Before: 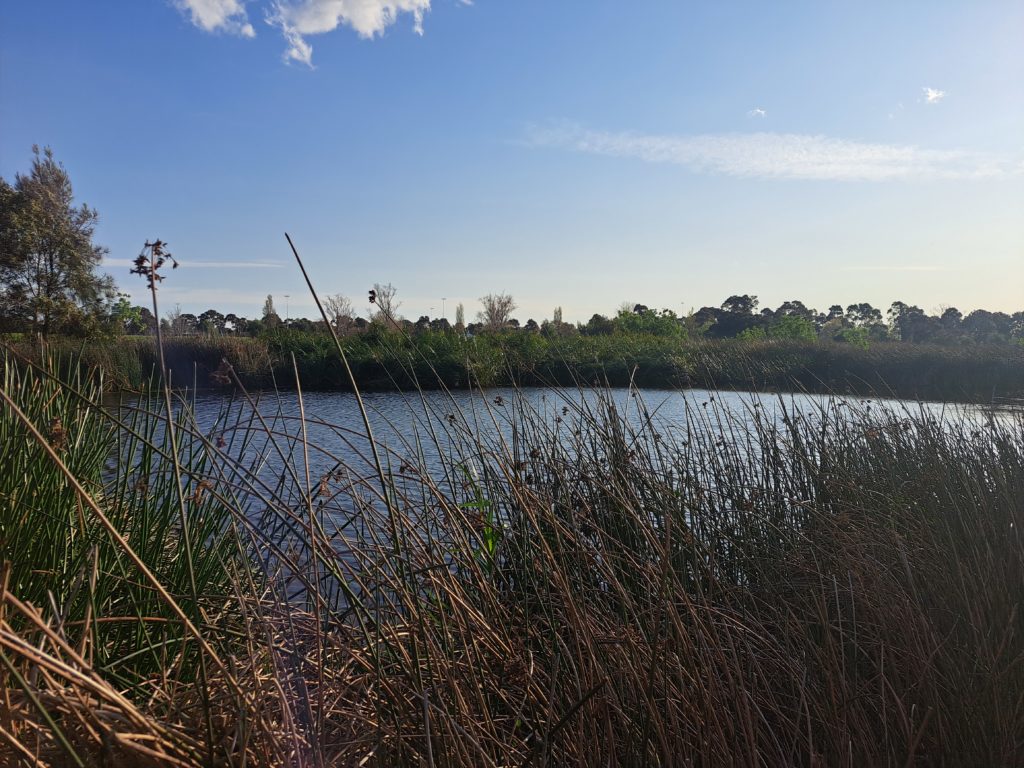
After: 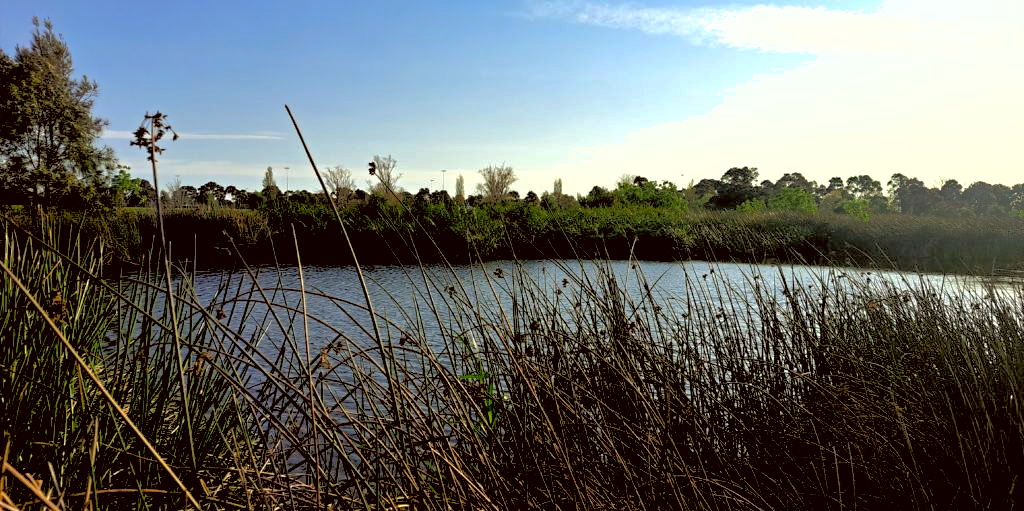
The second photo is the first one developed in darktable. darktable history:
shadows and highlights: on, module defaults
white balance: red 0.982, blue 1.018
rgb levels: levels [[0.013, 0.434, 0.89], [0, 0.5, 1], [0, 0.5, 1]]
color correction: highlights a* -1.43, highlights b* 10.12, shadows a* 0.395, shadows b* 19.35
crop: top 16.727%, bottom 16.727%
color balance: lift [0.991, 1, 1, 1], gamma [0.996, 1, 1, 1], input saturation 98.52%, contrast 20.34%, output saturation 103.72%
